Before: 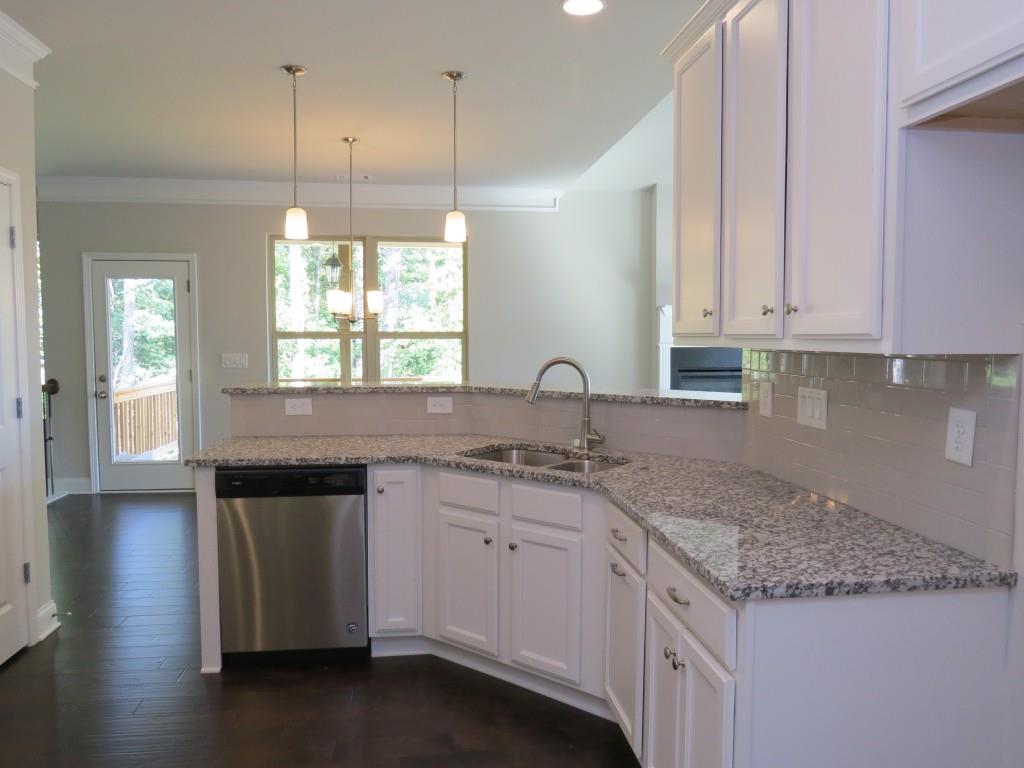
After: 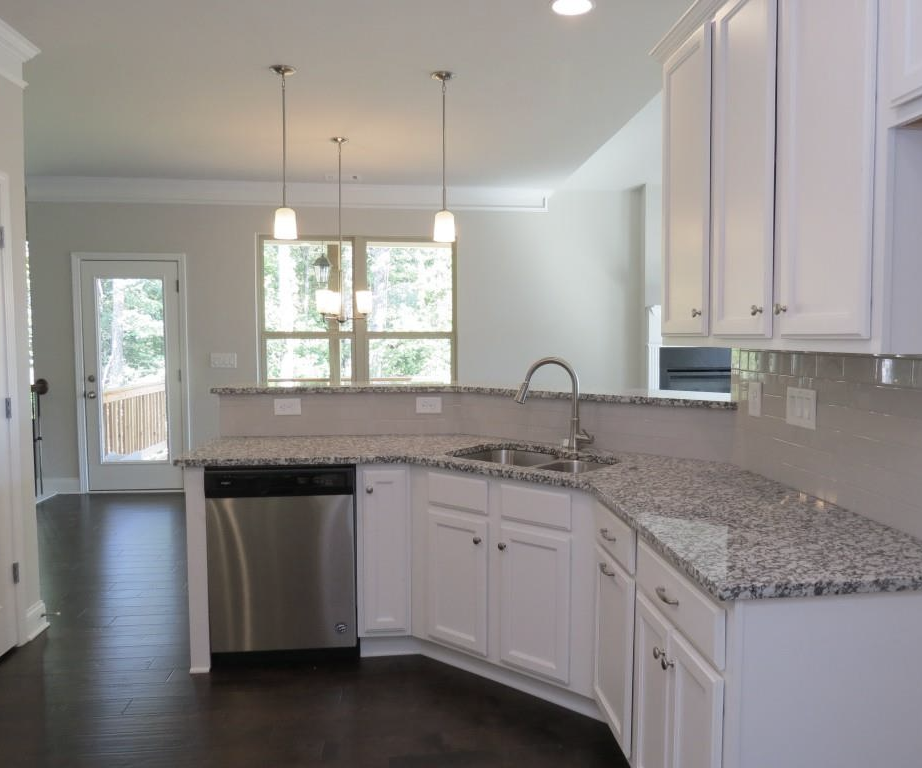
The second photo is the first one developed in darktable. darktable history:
color balance: input saturation 100.43%, contrast fulcrum 14.22%, output saturation 70.41%
crop and rotate: left 1.088%, right 8.807%
